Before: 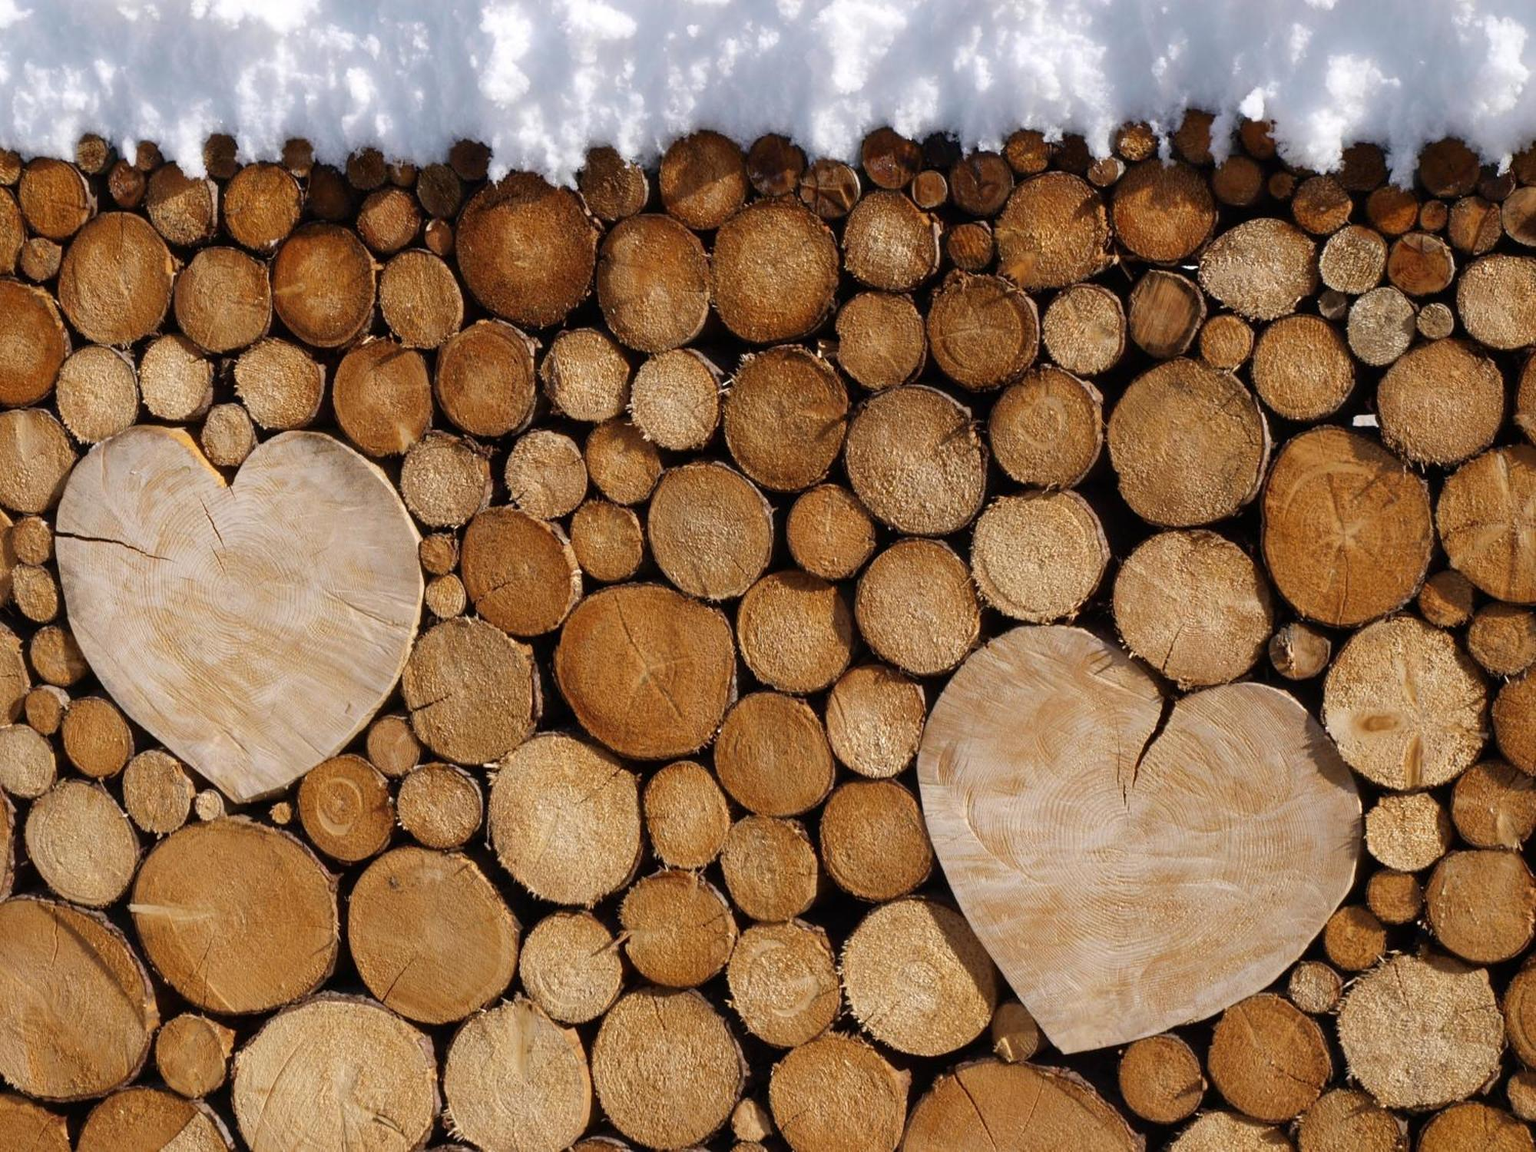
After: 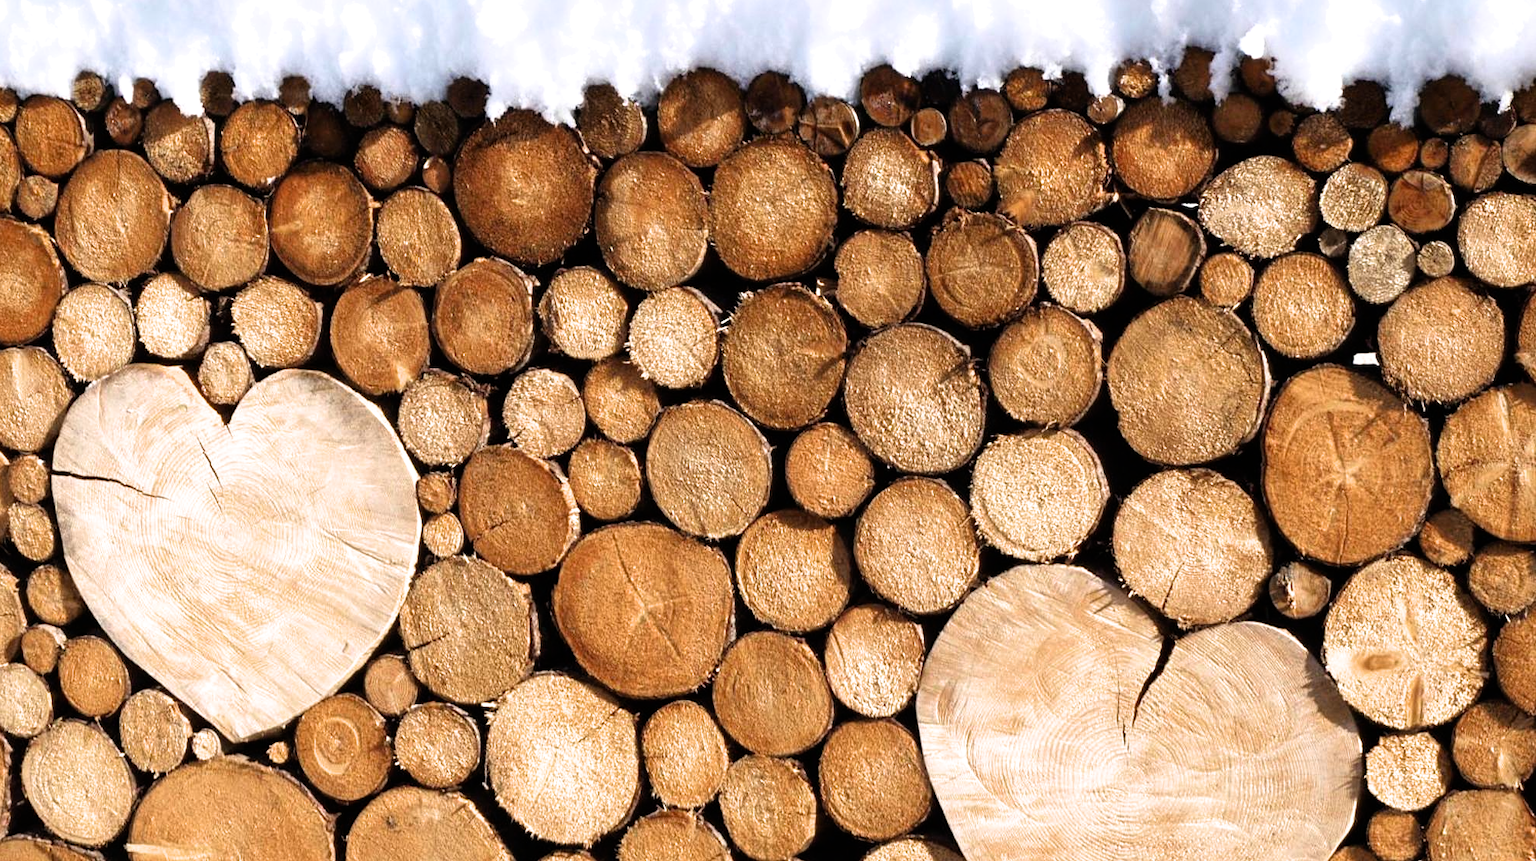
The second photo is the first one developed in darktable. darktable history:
exposure: black level correction 0, exposure 0.698 EV, compensate exposure bias true, compensate highlight preservation false
filmic rgb: black relative exposure -8.02 EV, white relative exposure 2.45 EV, hardness 6.39, color science v6 (2022)
crop: left 0.295%, top 5.491%, bottom 19.917%
